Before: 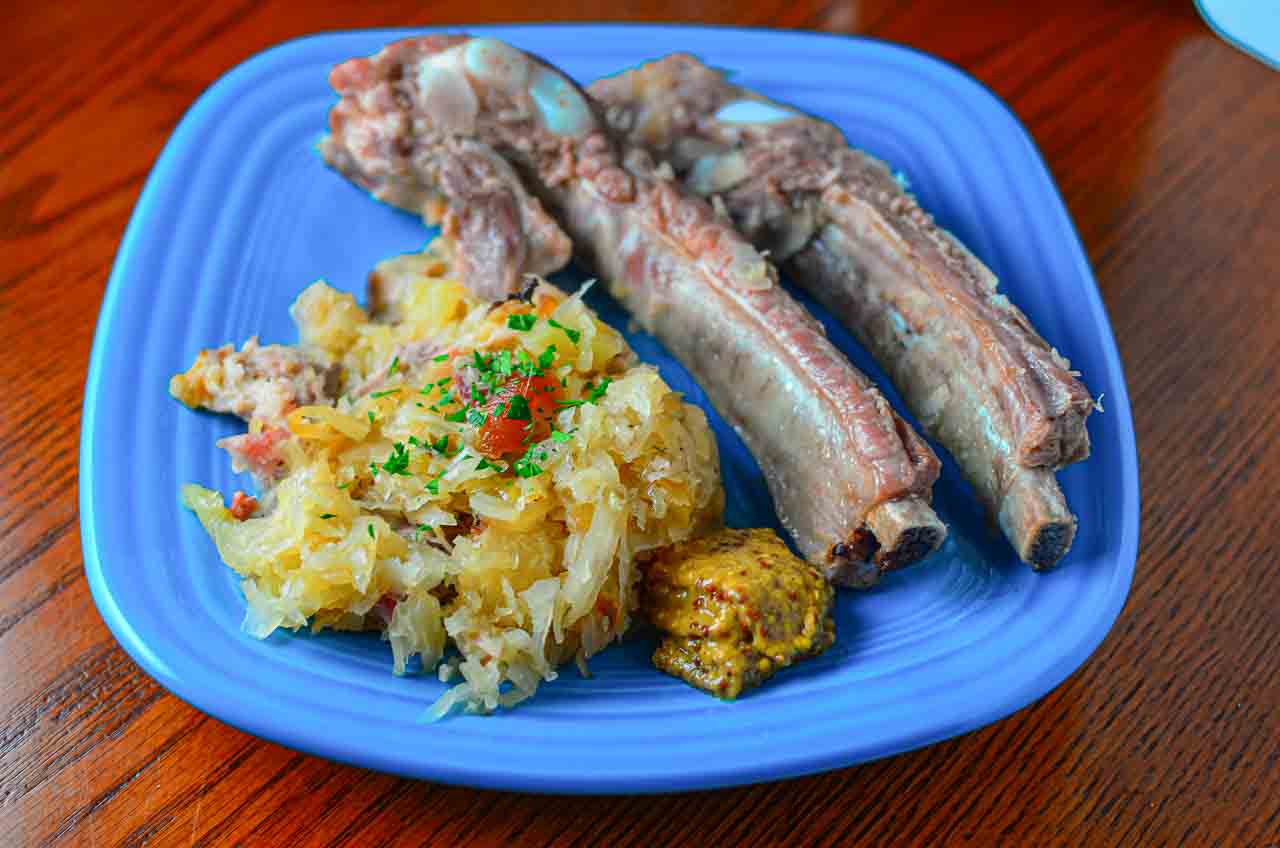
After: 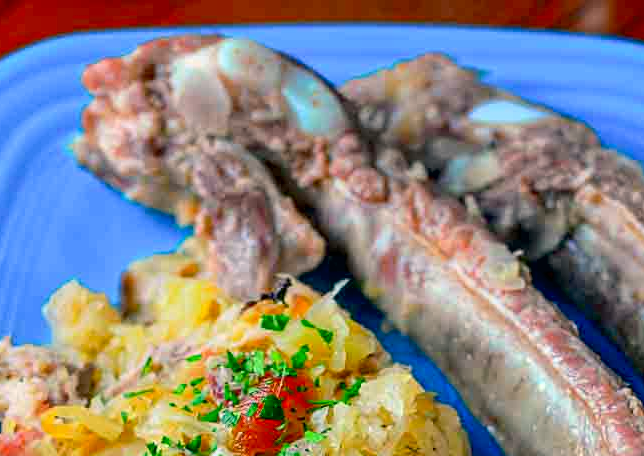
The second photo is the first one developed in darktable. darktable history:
contrast brightness saturation: contrast 0.1, brightness 0.035, saturation 0.089
crop: left 19.371%, right 30.302%, bottom 46.212%
sharpen: amount 0.215
color correction: highlights a* 5.46, highlights b* 5.31, shadows a* -4.03, shadows b* -5.08
exposure: black level correction 0.011, compensate highlight preservation false
